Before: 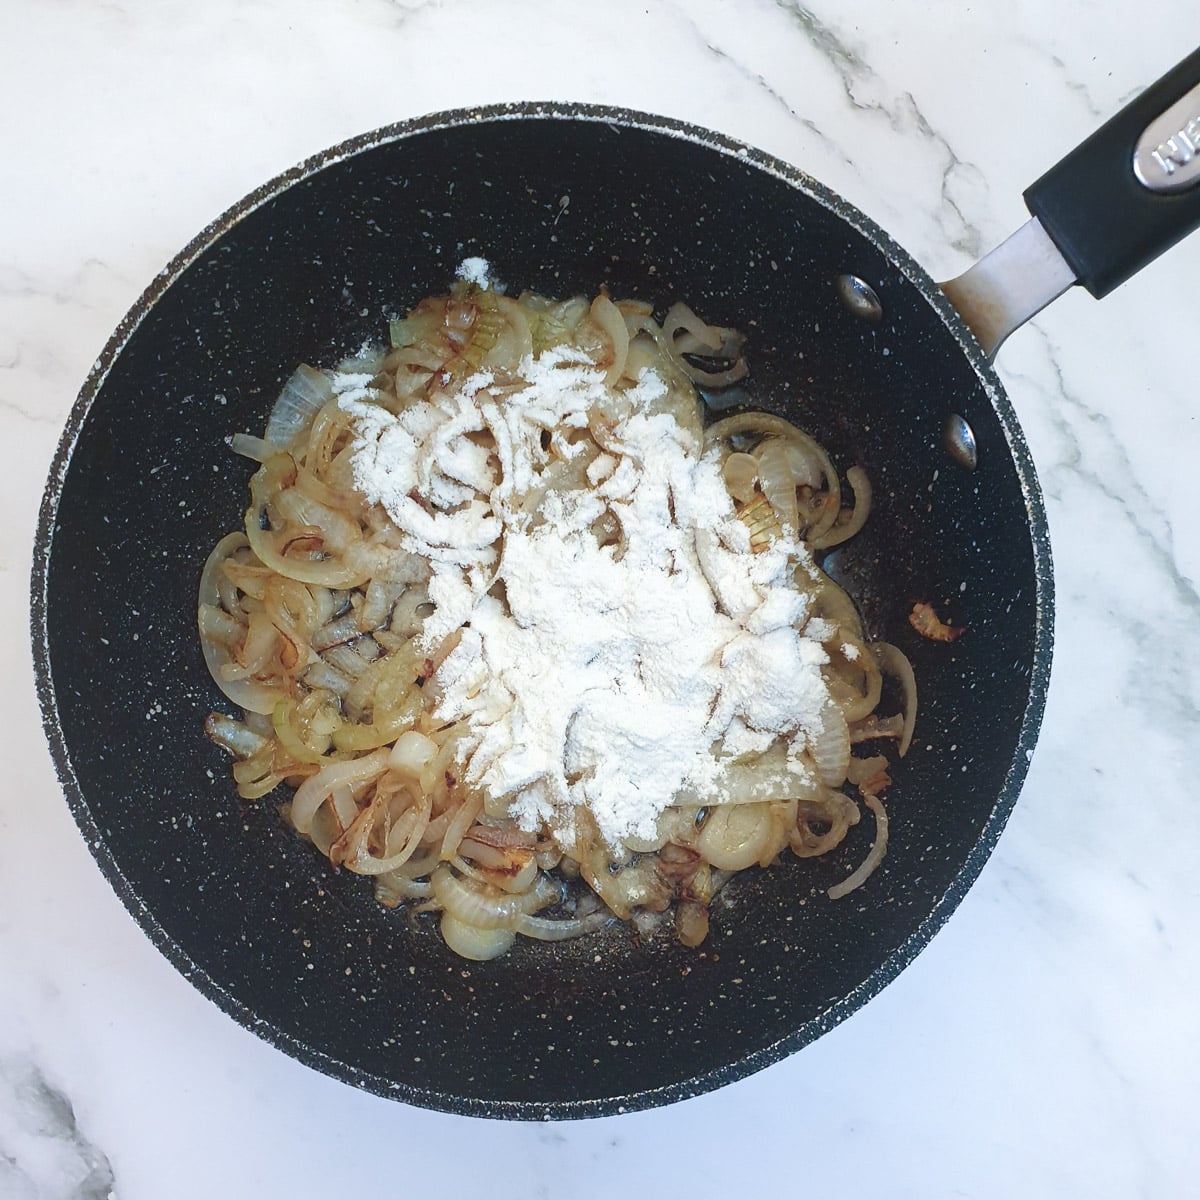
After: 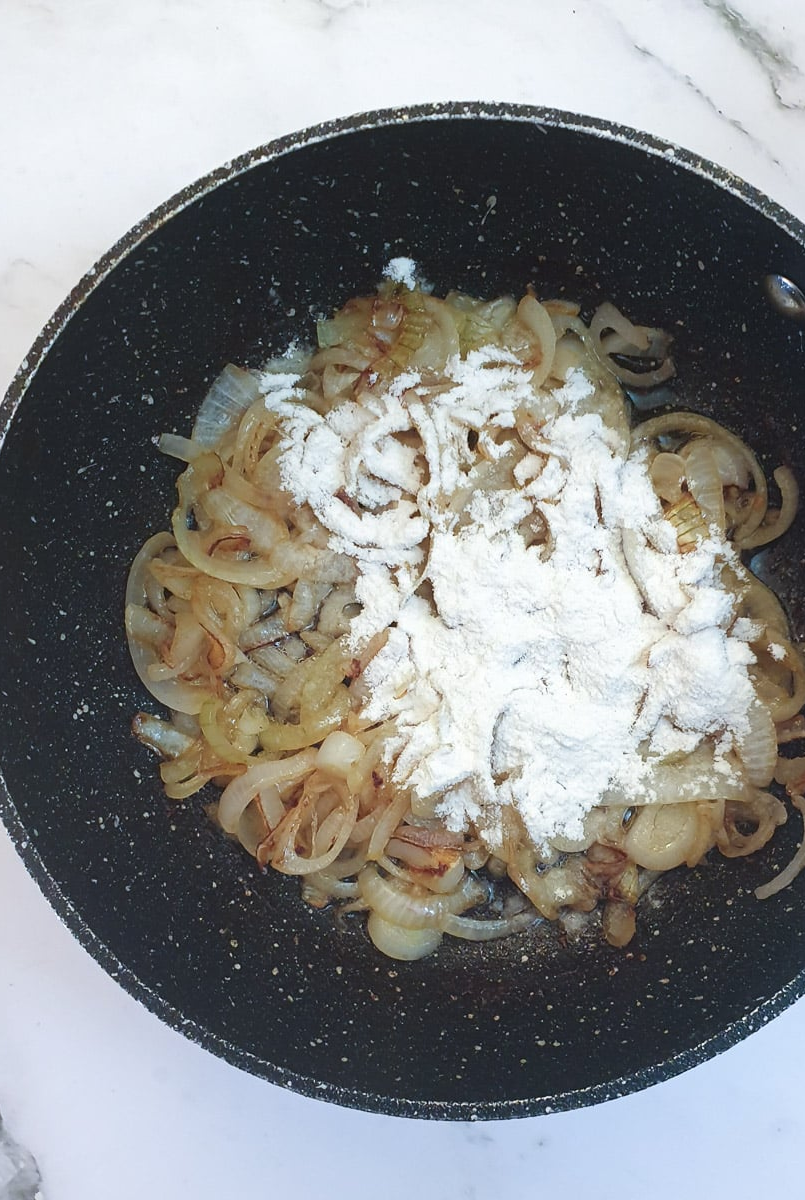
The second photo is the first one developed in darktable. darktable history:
crop and rotate: left 6.152%, right 26.751%
